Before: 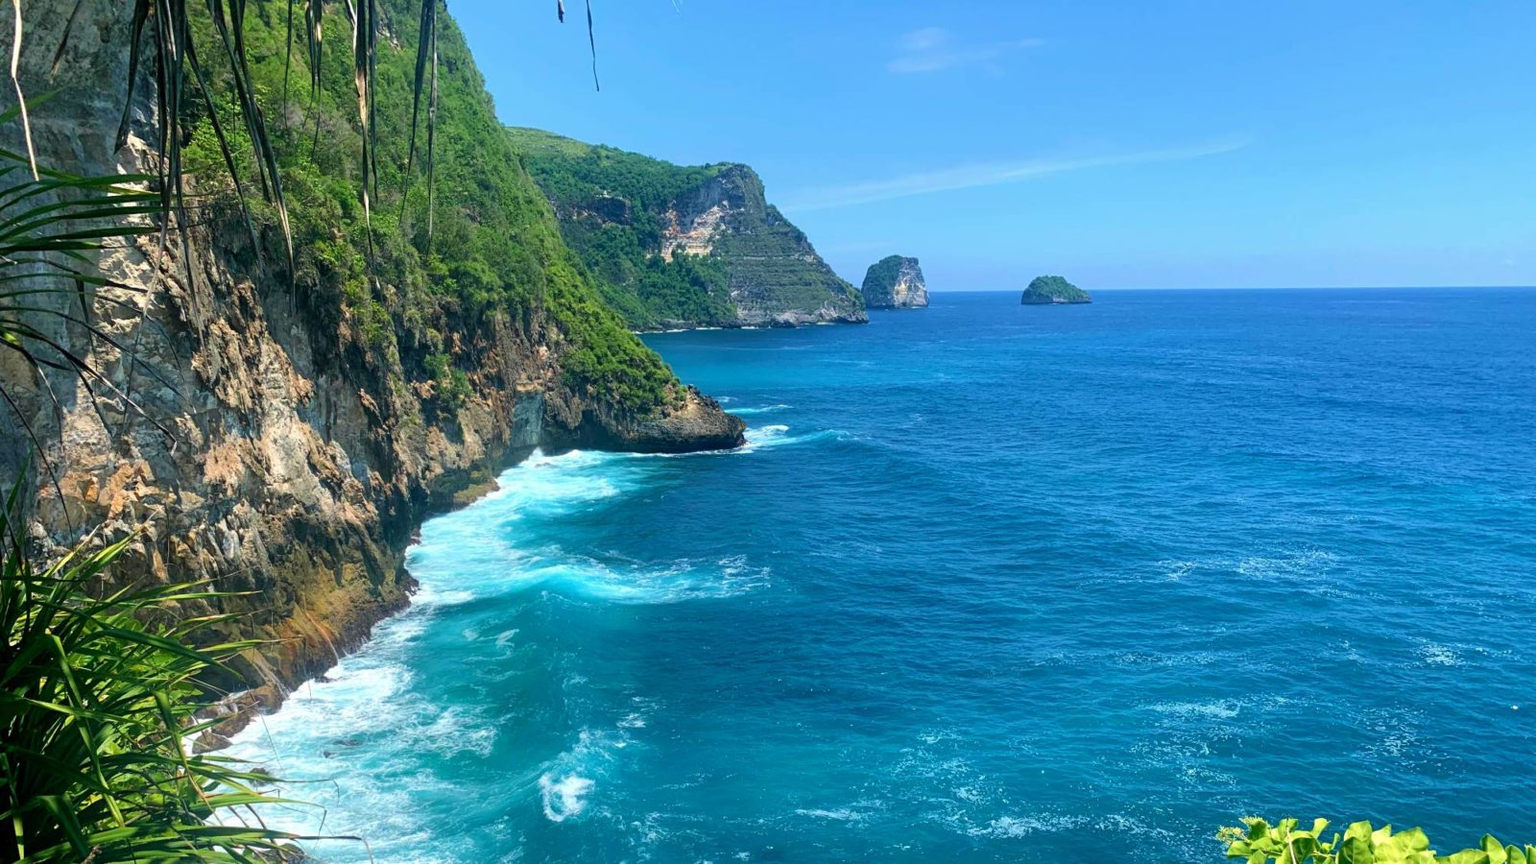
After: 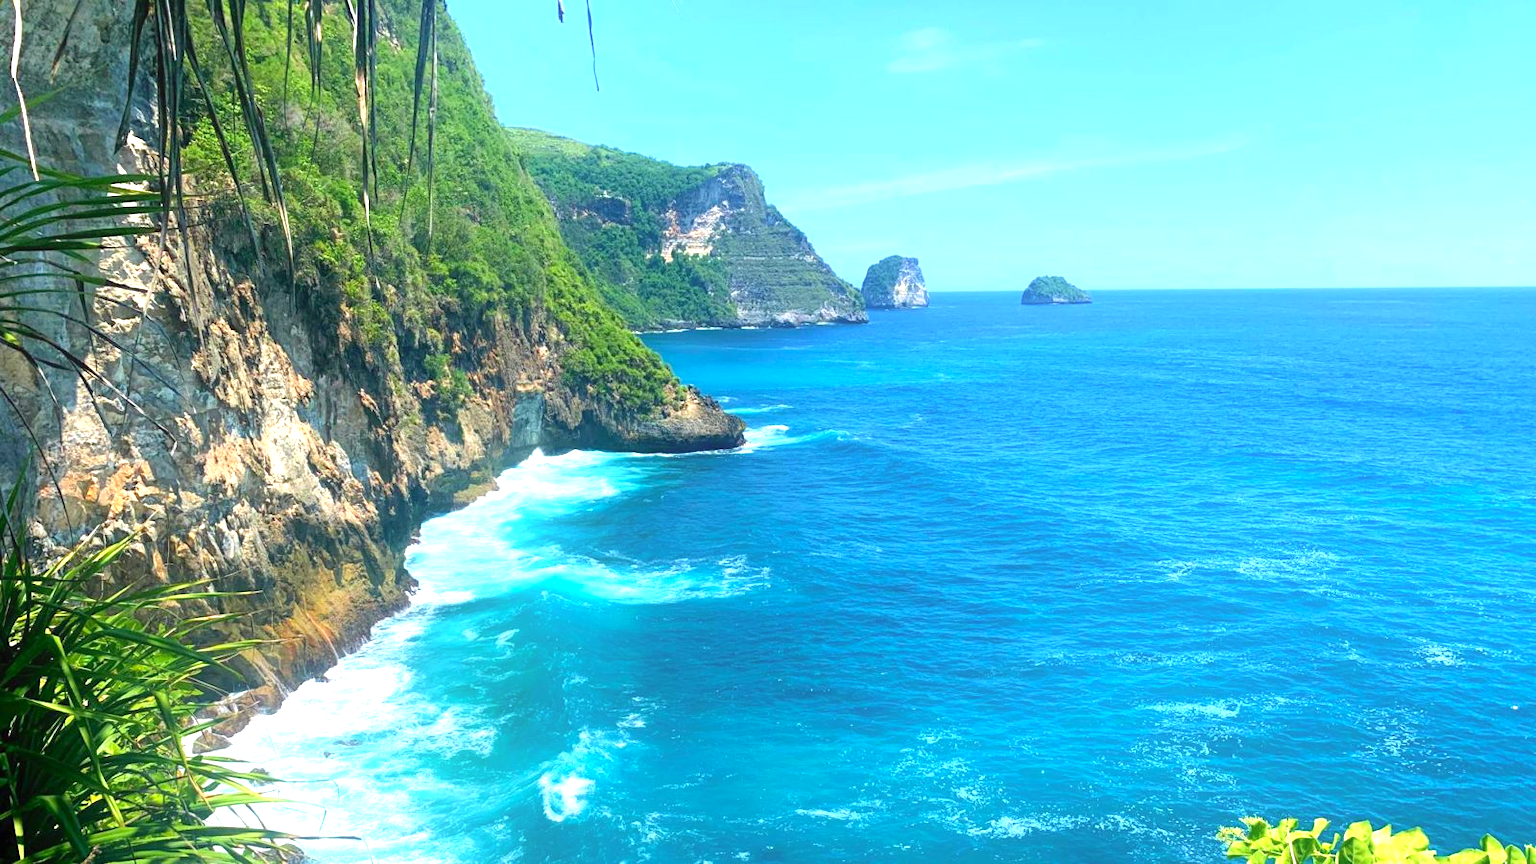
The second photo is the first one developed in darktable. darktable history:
contrast equalizer: y [[0.46, 0.454, 0.451, 0.451, 0.455, 0.46], [0.5 ×6], [0.5 ×6], [0 ×6], [0 ×6]]
exposure: black level correction 0.001, exposure 1.129 EV, compensate exposure bias true, compensate highlight preservation false
